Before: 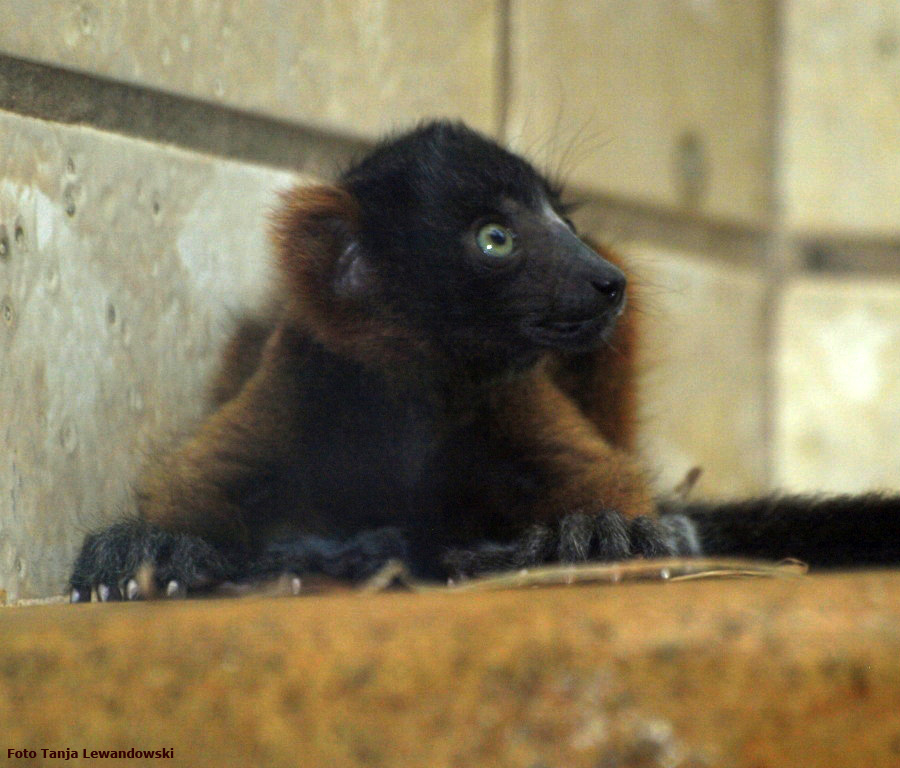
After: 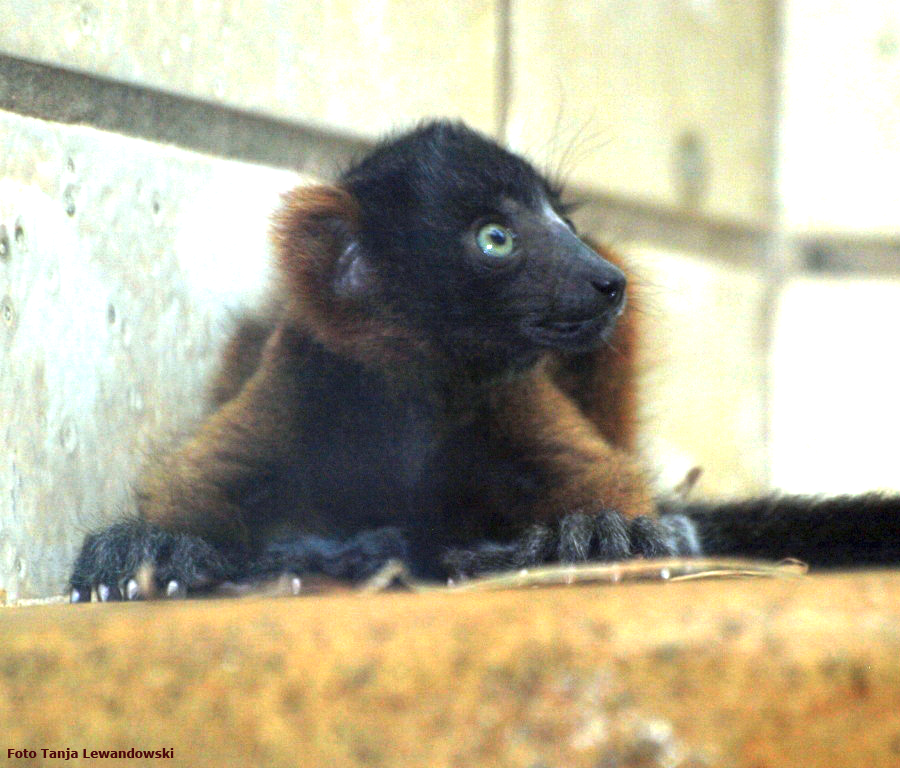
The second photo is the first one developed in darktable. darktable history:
color calibration: x 0.372, y 0.387, temperature 4285.88 K
exposure: black level correction 0, exposure 1.2 EV, compensate highlight preservation false
